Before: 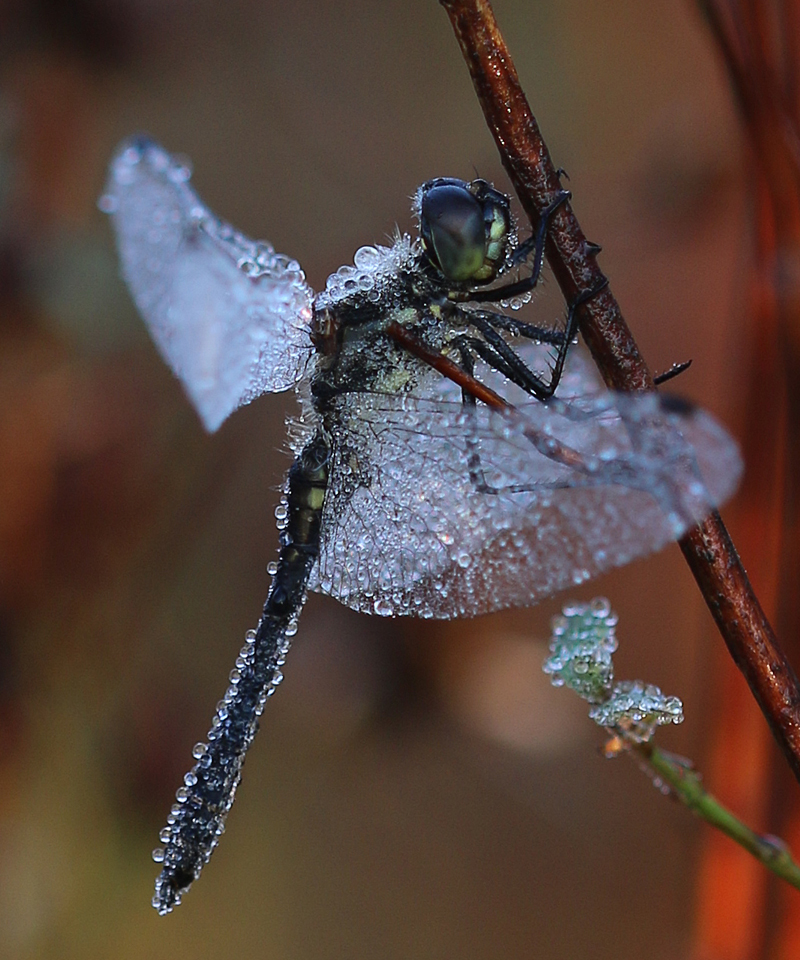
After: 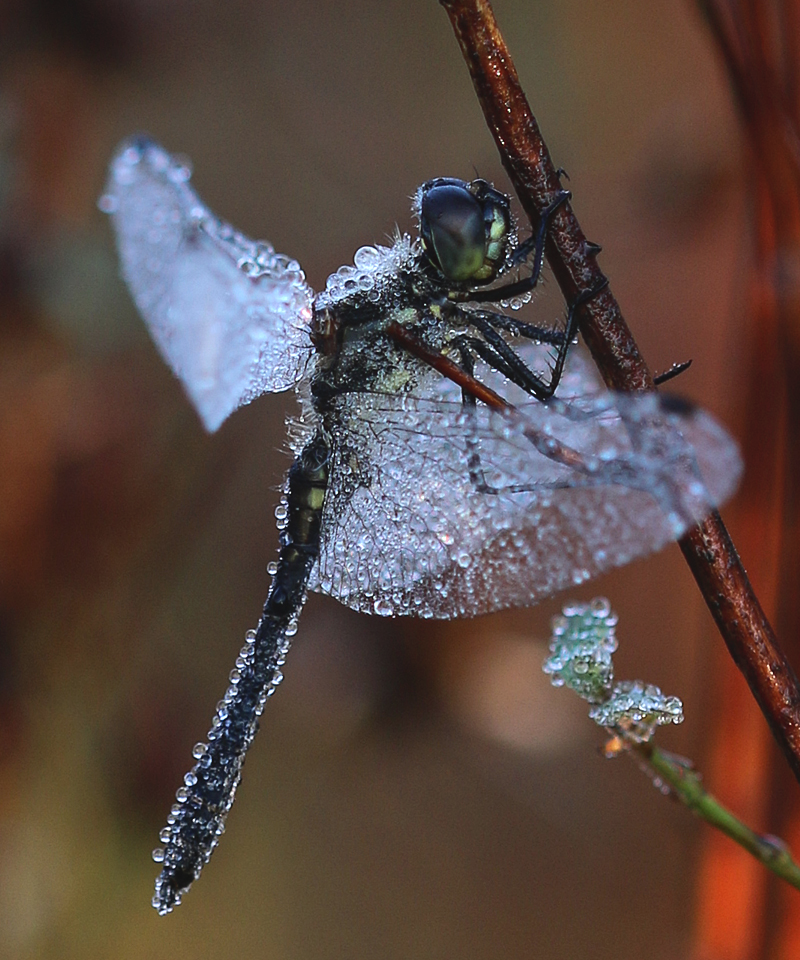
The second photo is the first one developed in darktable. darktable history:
local contrast: highlights 100%, shadows 100%, detail 120%, midtone range 0.2
tone equalizer: -8 EV -0.417 EV, -7 EV -0.389 EV, -6 EV -0.333 EV, -5 EV -0.222 EV, -3 EV 0.222 EV, -2 EV 0.333 EV, -1 EV 0.389 EV, +0 EV 0.417 EV, edges refinement/feathering 500, mask exposure compensation -1.57 EV, preserve details no
contrast brightness saturation: contrast -0.11
